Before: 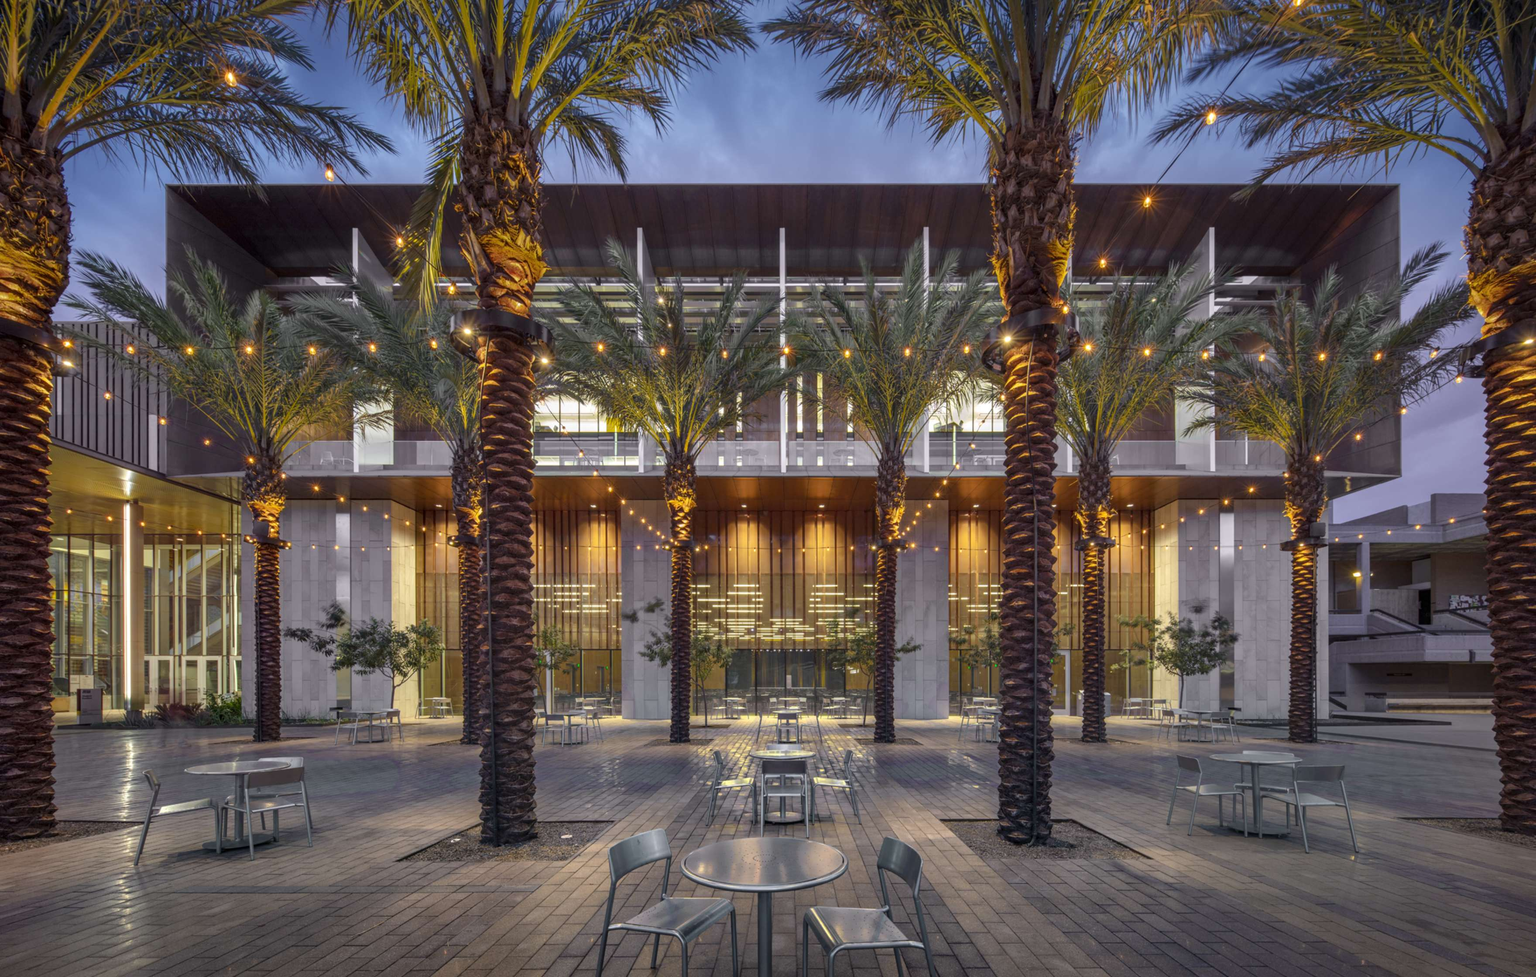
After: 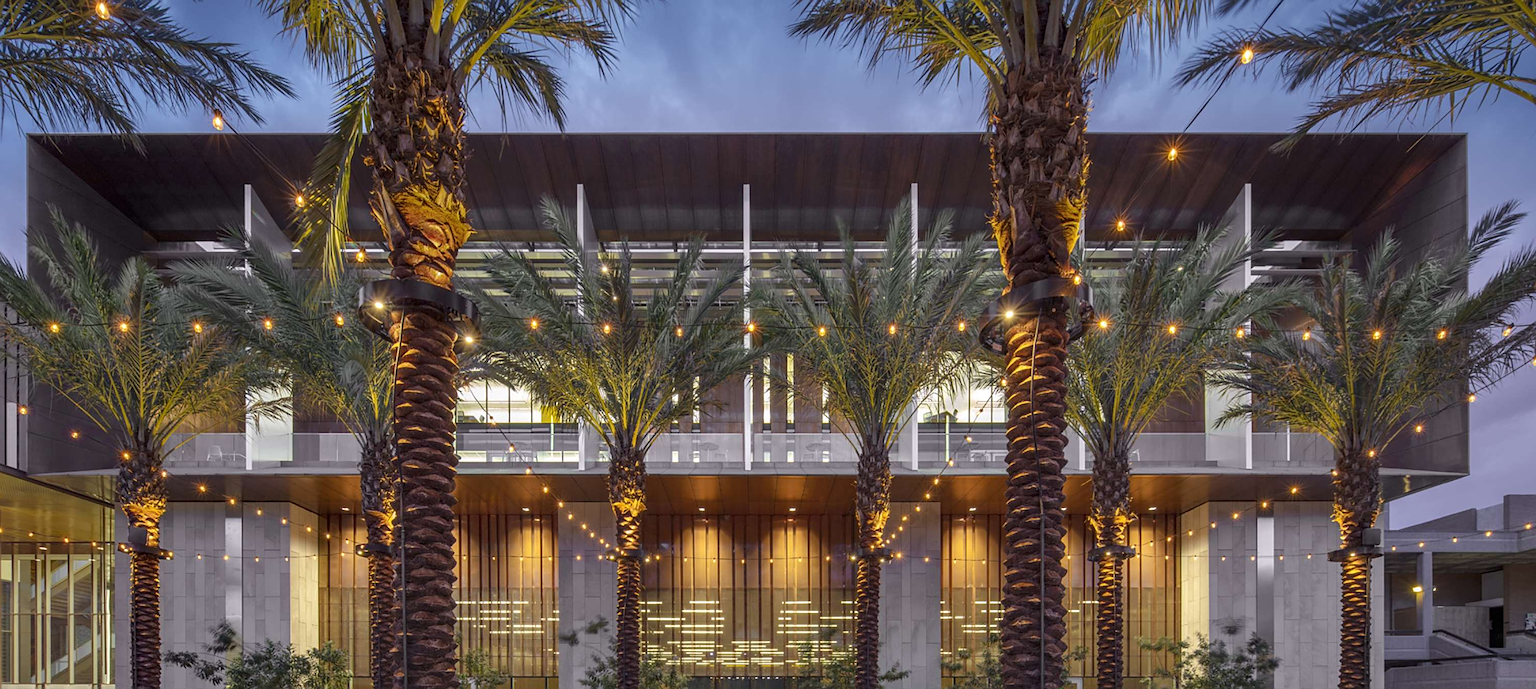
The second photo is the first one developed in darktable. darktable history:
crop and rotate: left 9.345%, top 7.22%, right 4.982%, bottom 32.331%
sharpen: on, module defaults
